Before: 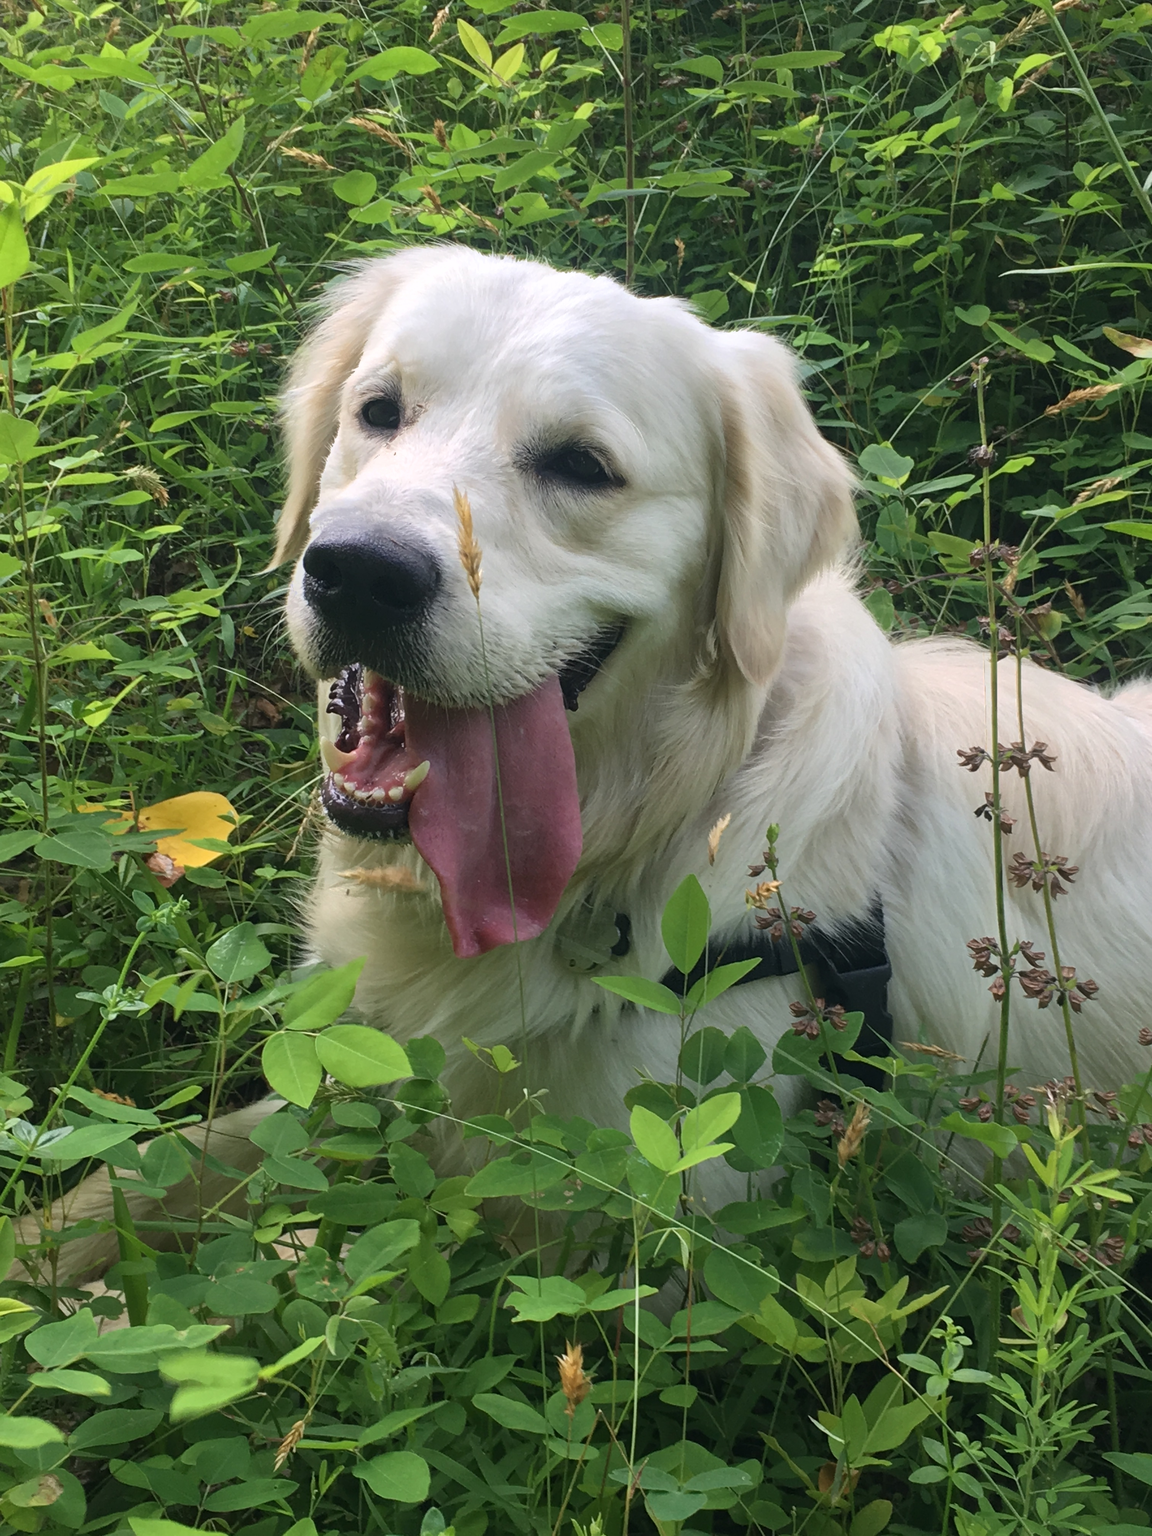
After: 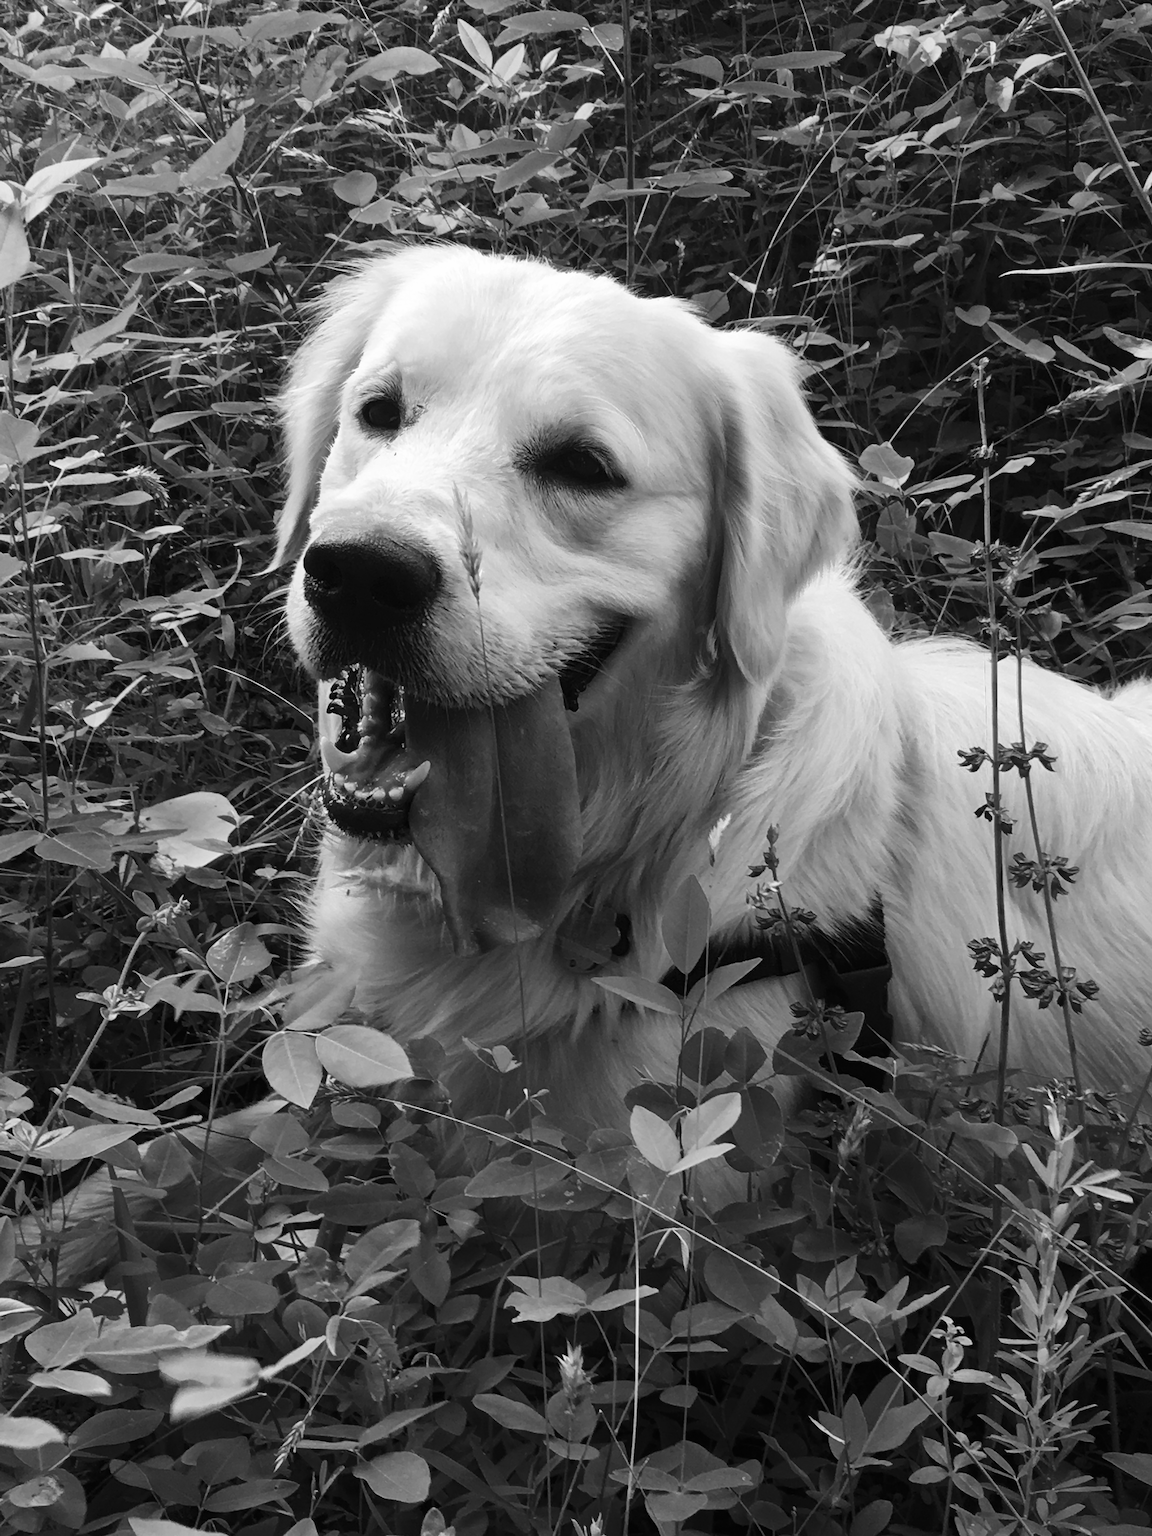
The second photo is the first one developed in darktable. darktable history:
monochrome: on, module defaults
color correction: highlights a* -6.69, highlights b* 0.49
color balance rgb: shadows lift › chroma 4.41%, shadows lift › hue 27°, power › chroma 2.5%, power › hue 70°, highlights gain › chroma 1%, highlights gain › hue 27°, saturation formula JzAzBz (2021)
contrast brightness saturation: contrast 0.2, brightness -0.11, saturation 0.1
